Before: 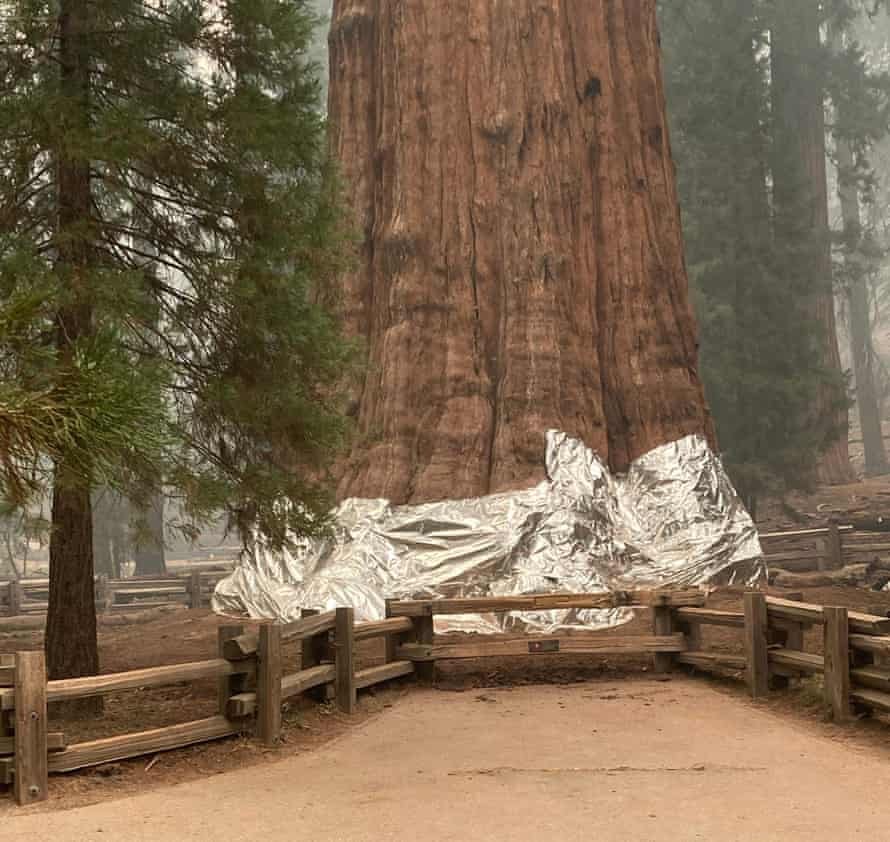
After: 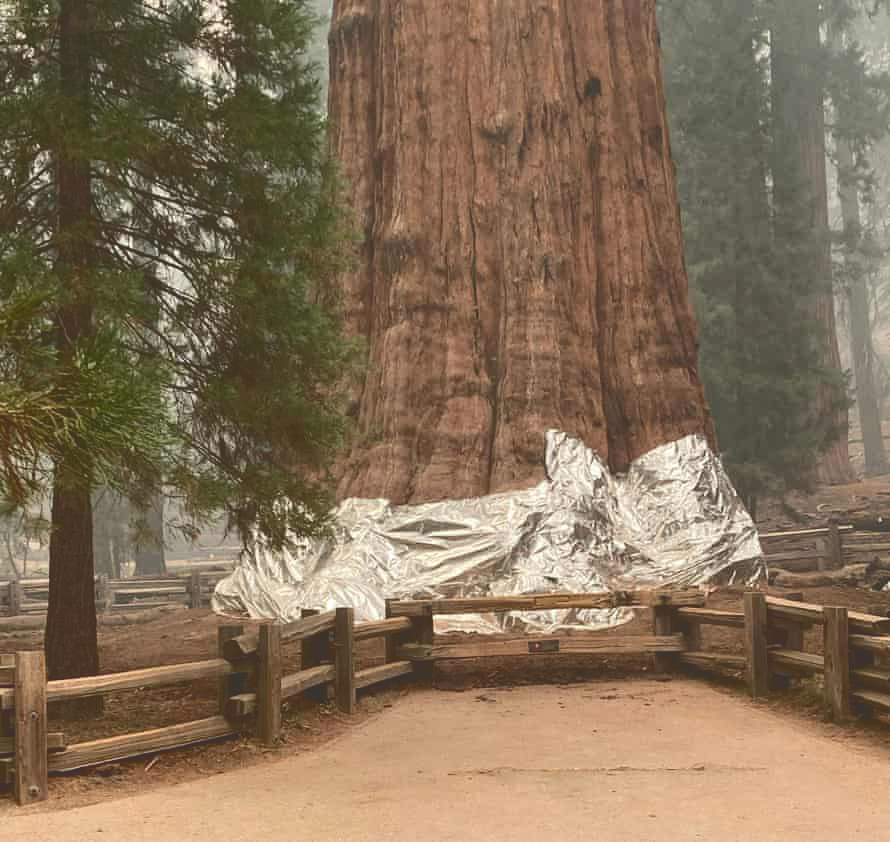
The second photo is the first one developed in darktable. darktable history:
exposure: compensate highlight preservation false
tone curve: curves: ch0 [(0, 0) (0.003, 0.211) (0.011, 0.211) (0.025, 0.215) (0.044, 0.218) (0.069, 0.224) (0.1, 0.227) (0.136, 0.233) (0.177, 0.247) (0.224, 0.275) (0.277, 0.309) (0.335, 0.366) (0.399, 0.438) (0.468, 0.515) (0.543, 0.586) (0.623, 0.658) (0.709, 0.735) (0.801, 0.821) (0.898, 0.889) (1, 1)], color space Lab, independent channels, preserve colors none
